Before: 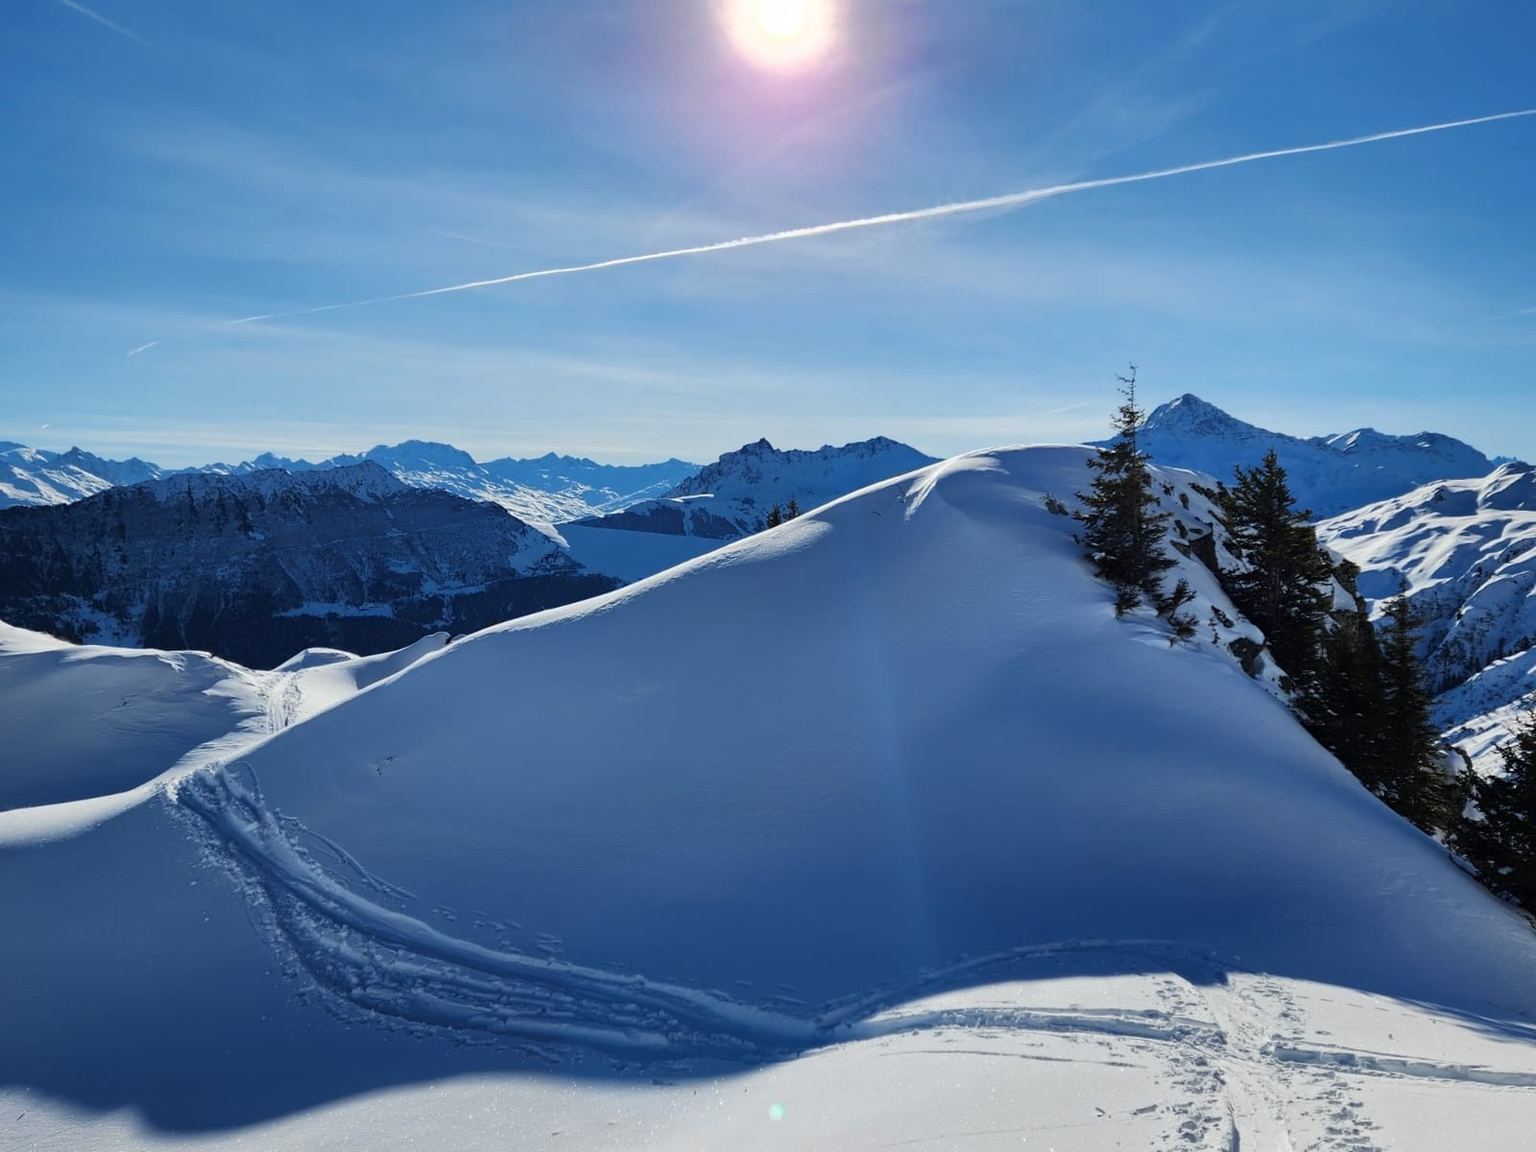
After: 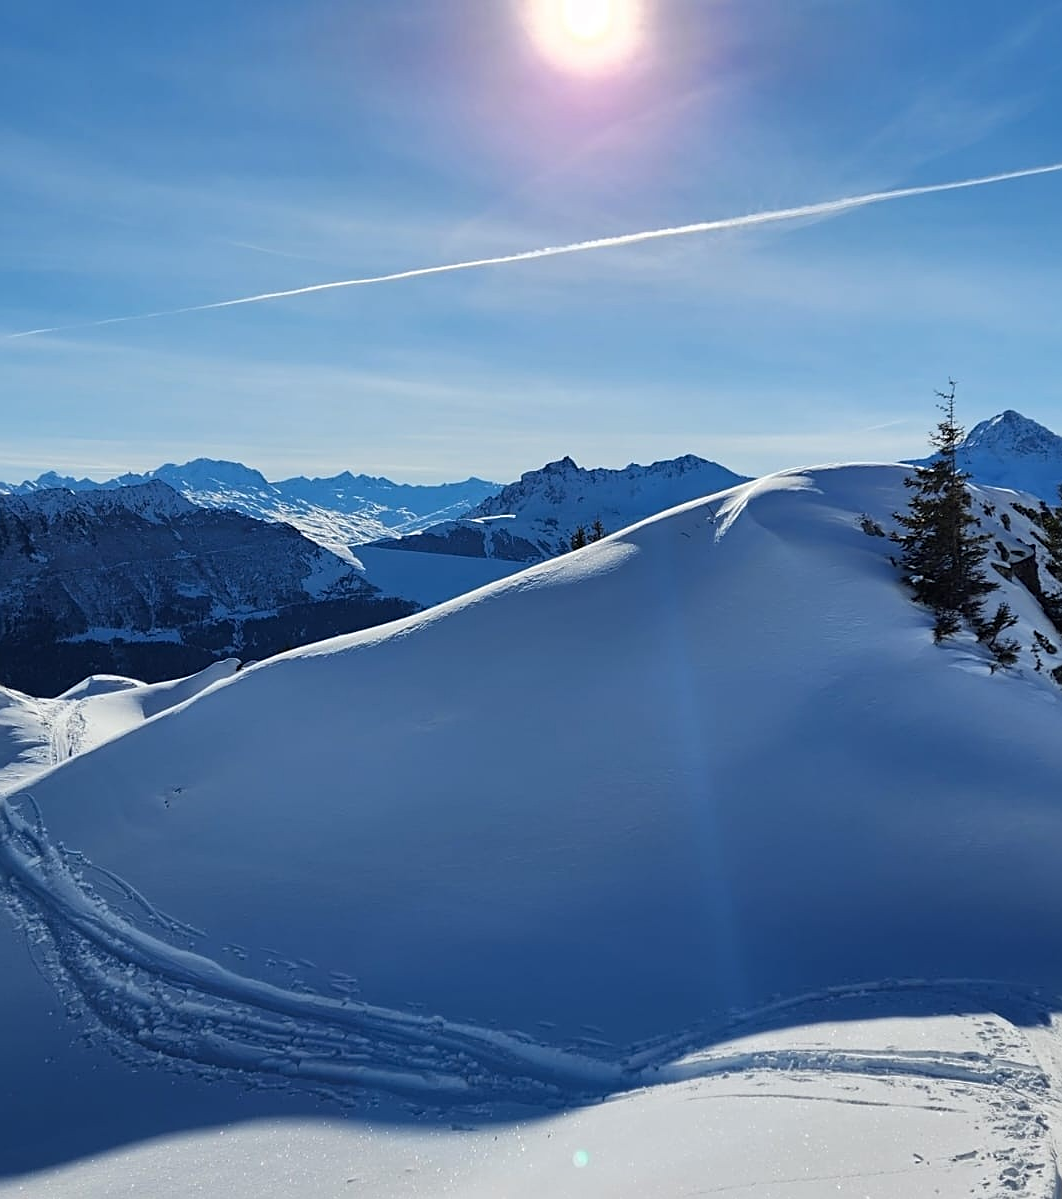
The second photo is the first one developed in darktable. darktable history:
crop and rotate: left 14.301%, right 19.262%
sharpen: on, module defaults
